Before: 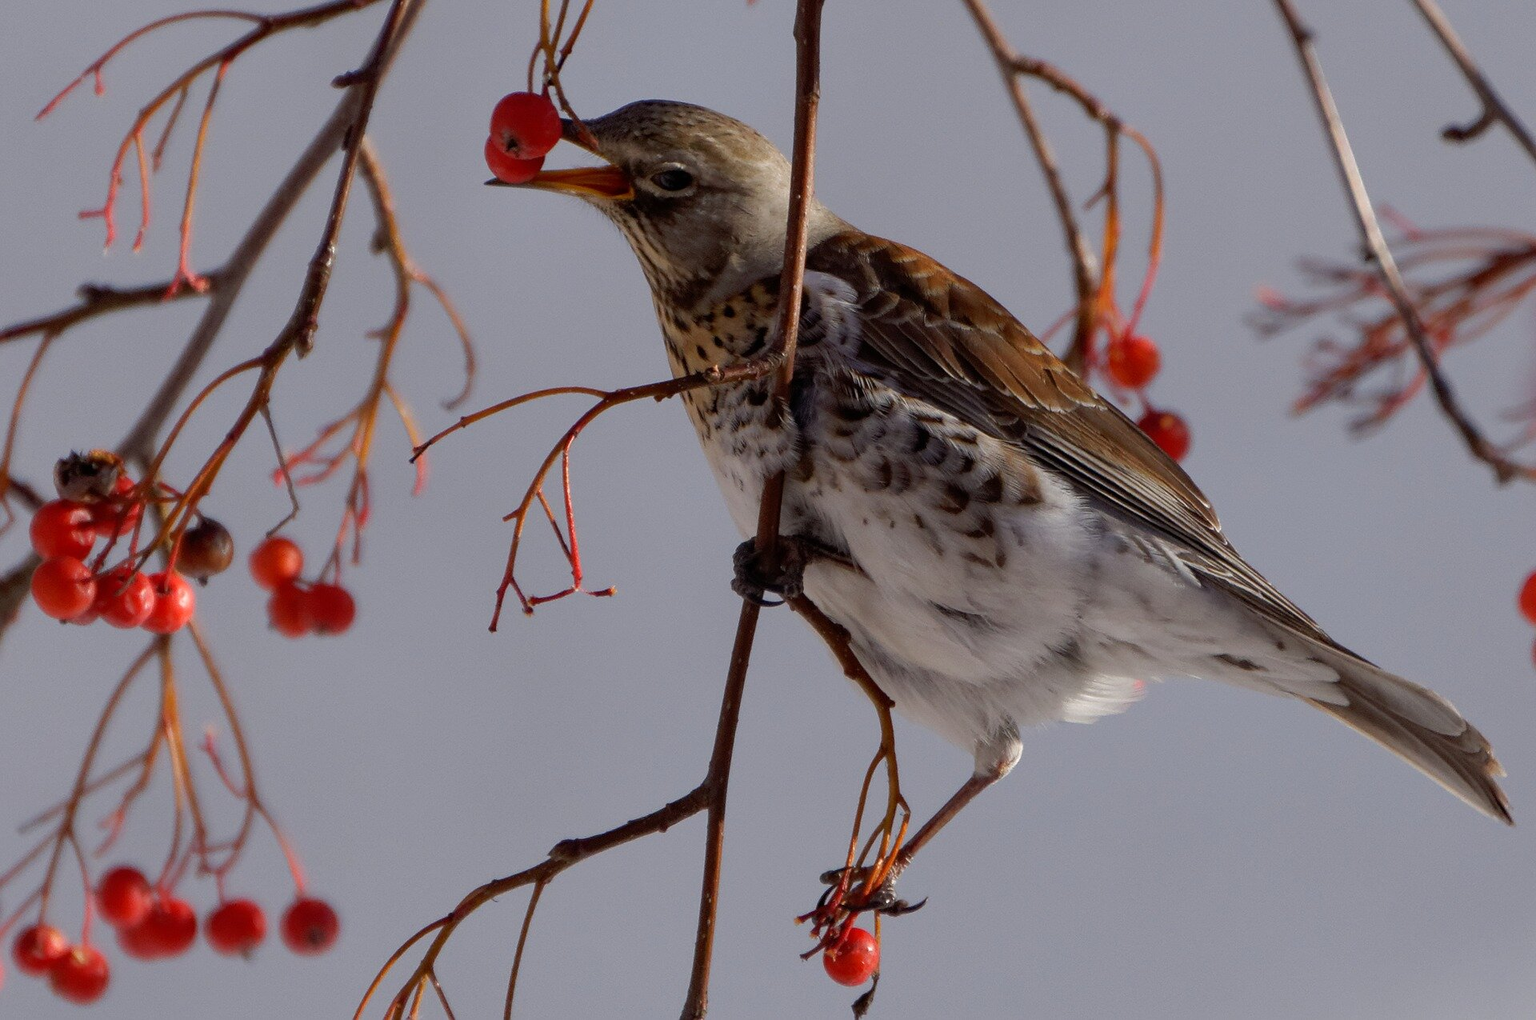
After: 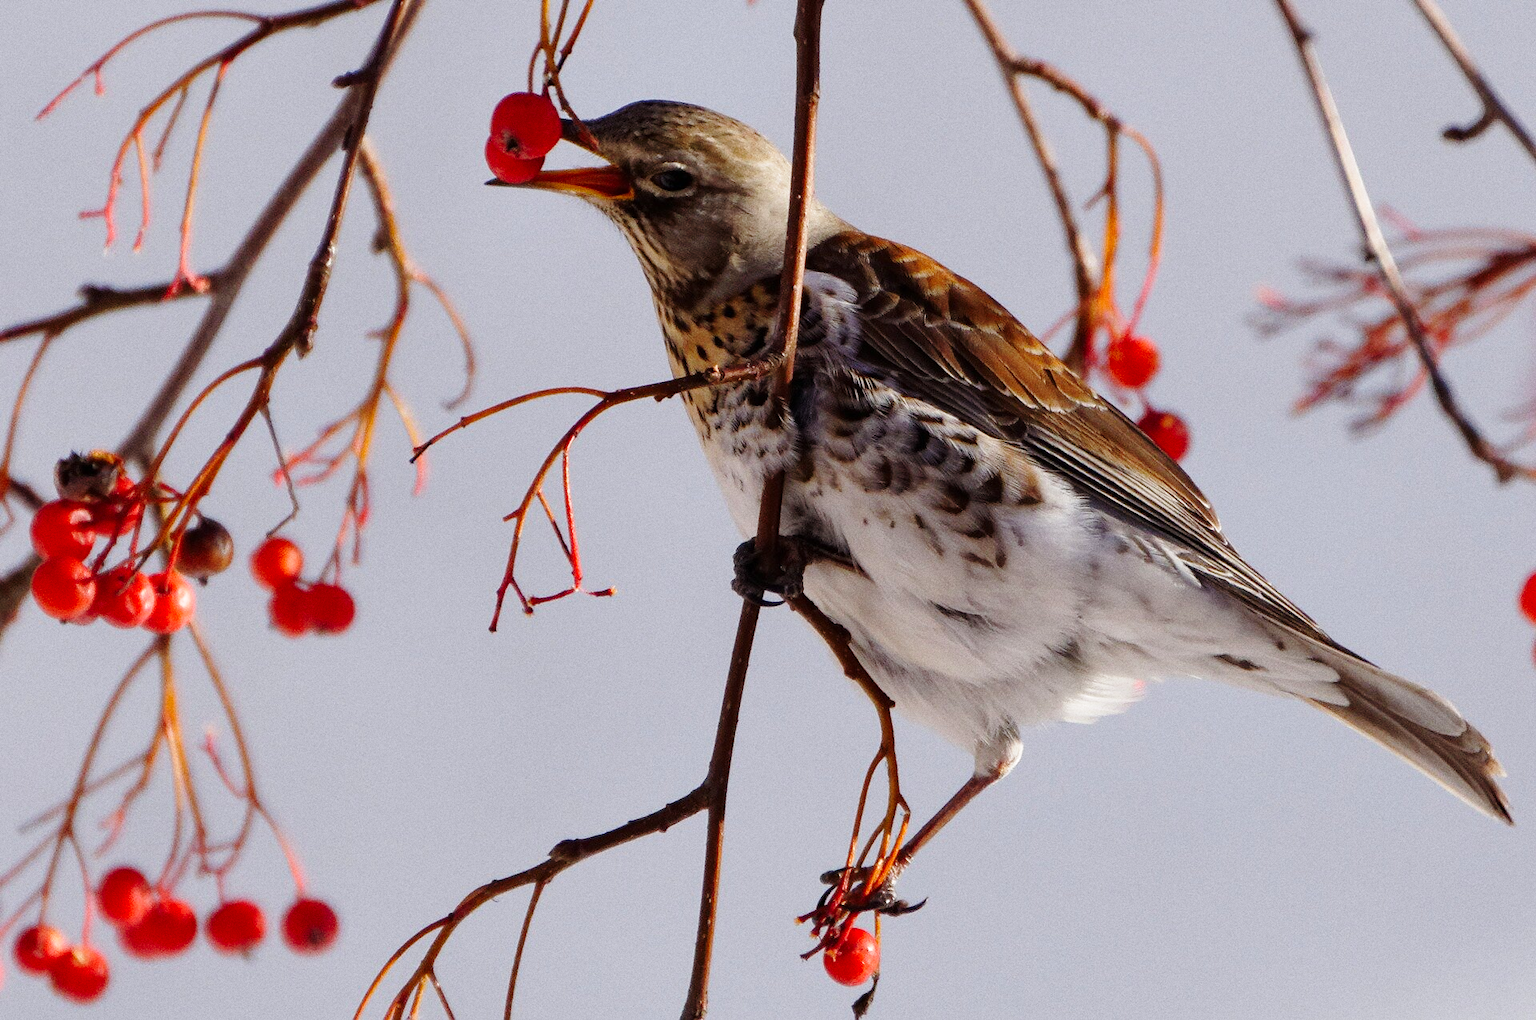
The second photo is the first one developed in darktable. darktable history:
grain: coarseness 0.09 ISO
base curve: curves: ch0 [(0, 0) (0.028, 0.03) (0.121, 0.232) (0.46, 0.748) (0.859, 0.968) (1, 1)], preserve colors none
